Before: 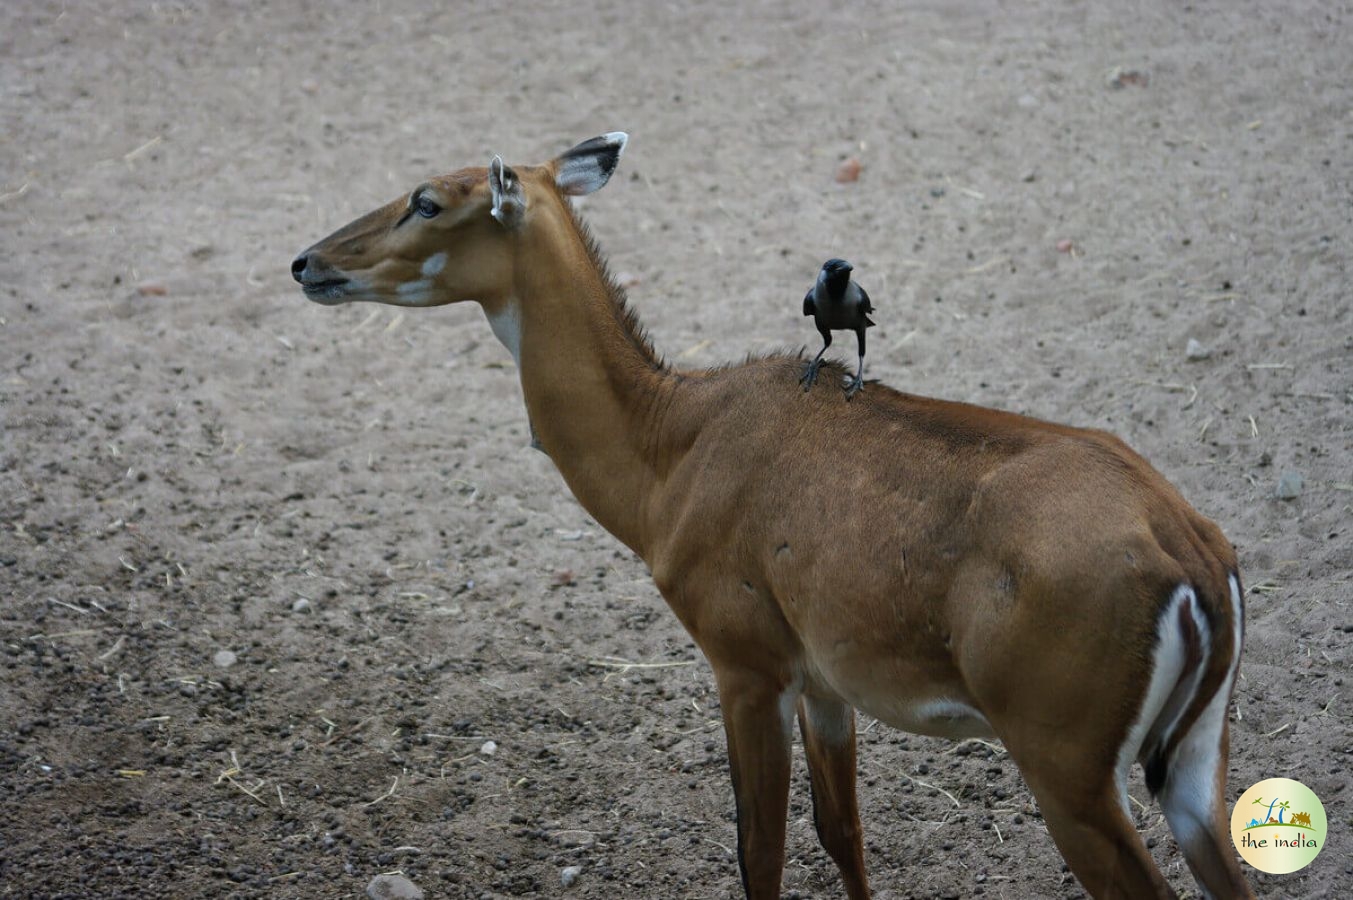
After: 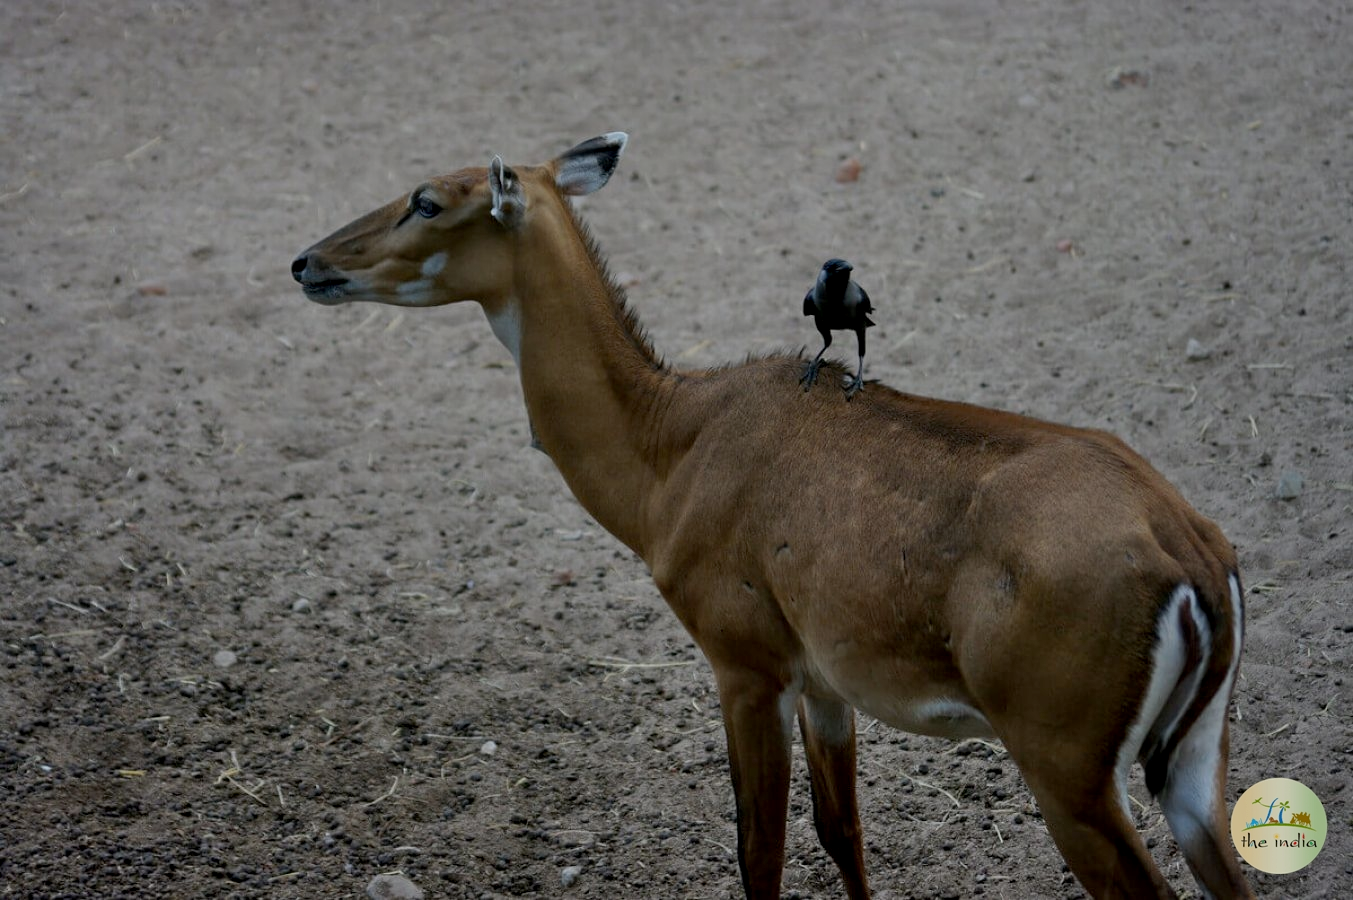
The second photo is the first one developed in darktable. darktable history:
shadows and highlights: shadows 37.65, highlights -26.75, soften with gaussian
exposure: black level correction 0.009, exposure -0.668 EV, compensate highlight preservation false
